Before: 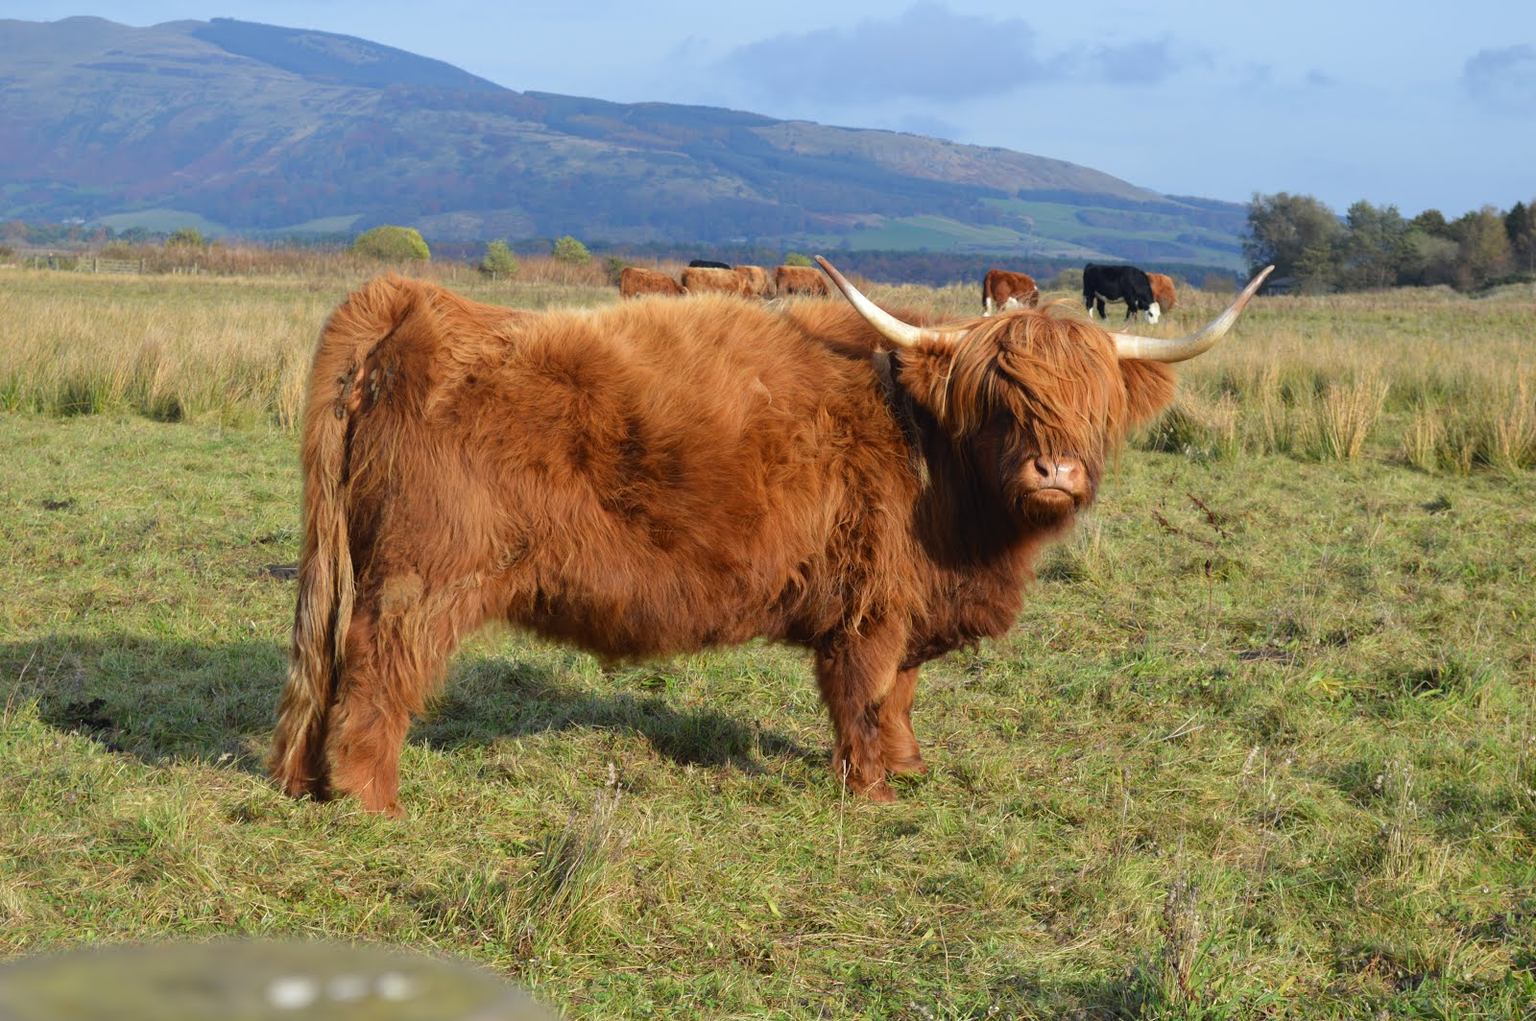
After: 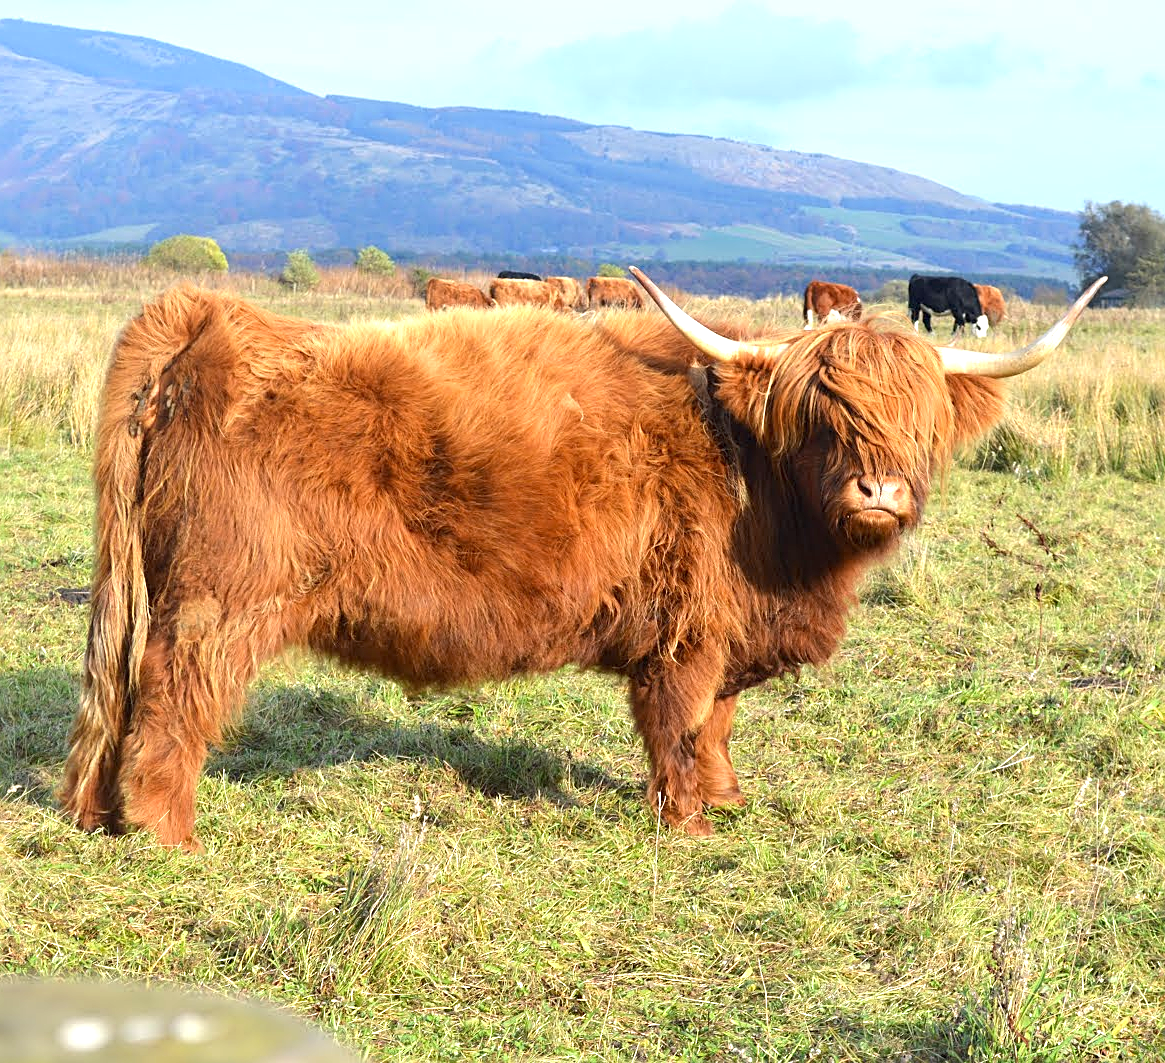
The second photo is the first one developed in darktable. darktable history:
sharpen: on, module defaults
crop: left 13.803%, right 13.366%
exposure: black level correction 0.002, exposure 1 EV, compensate exposure bias true, compensate highlight preservation false
